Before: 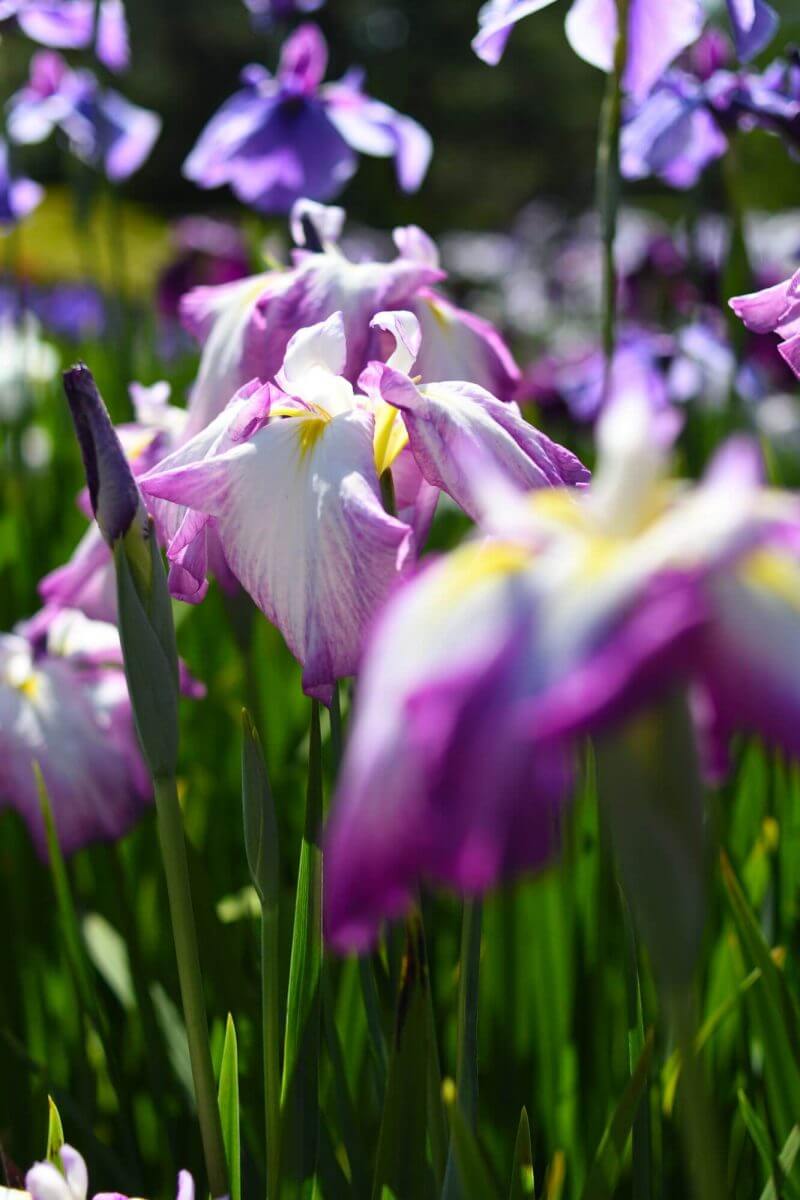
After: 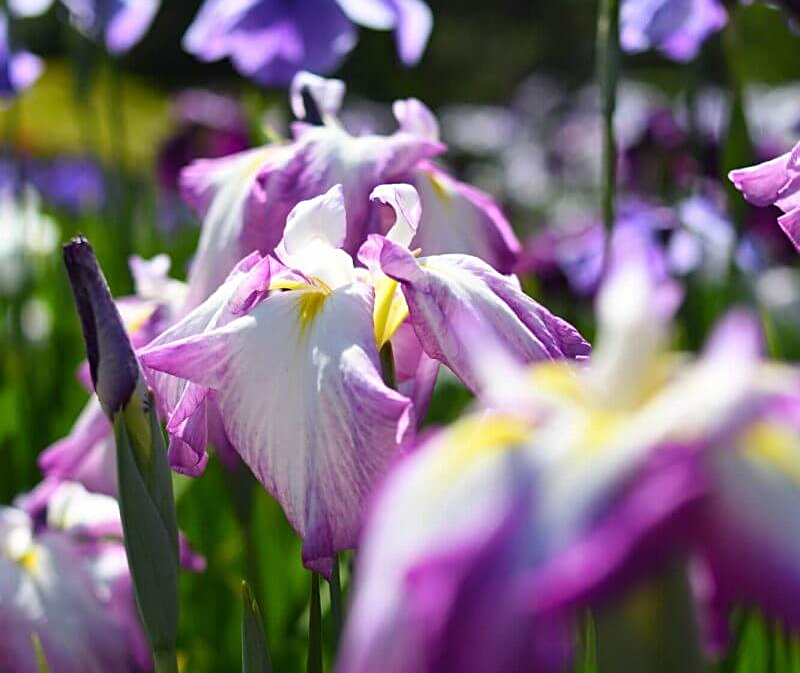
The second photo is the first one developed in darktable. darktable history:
crop and rotate: top 10.605%, bottom 33.274%
sharpen: on, module defaults
base curve: curves: ch0 [(0, 0) (0.989, 0.992)], preserve colors none
